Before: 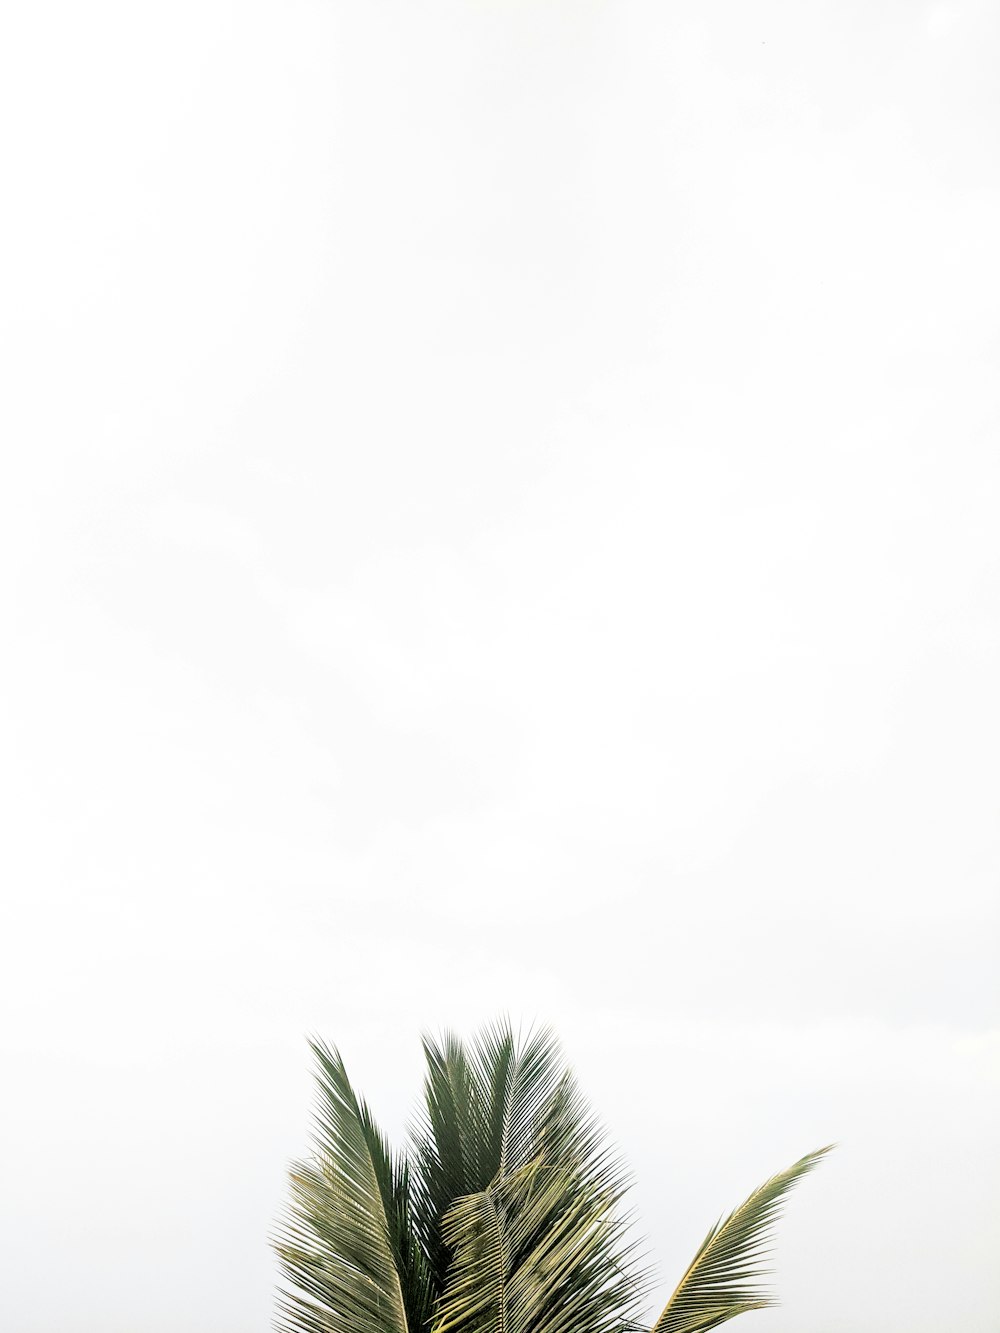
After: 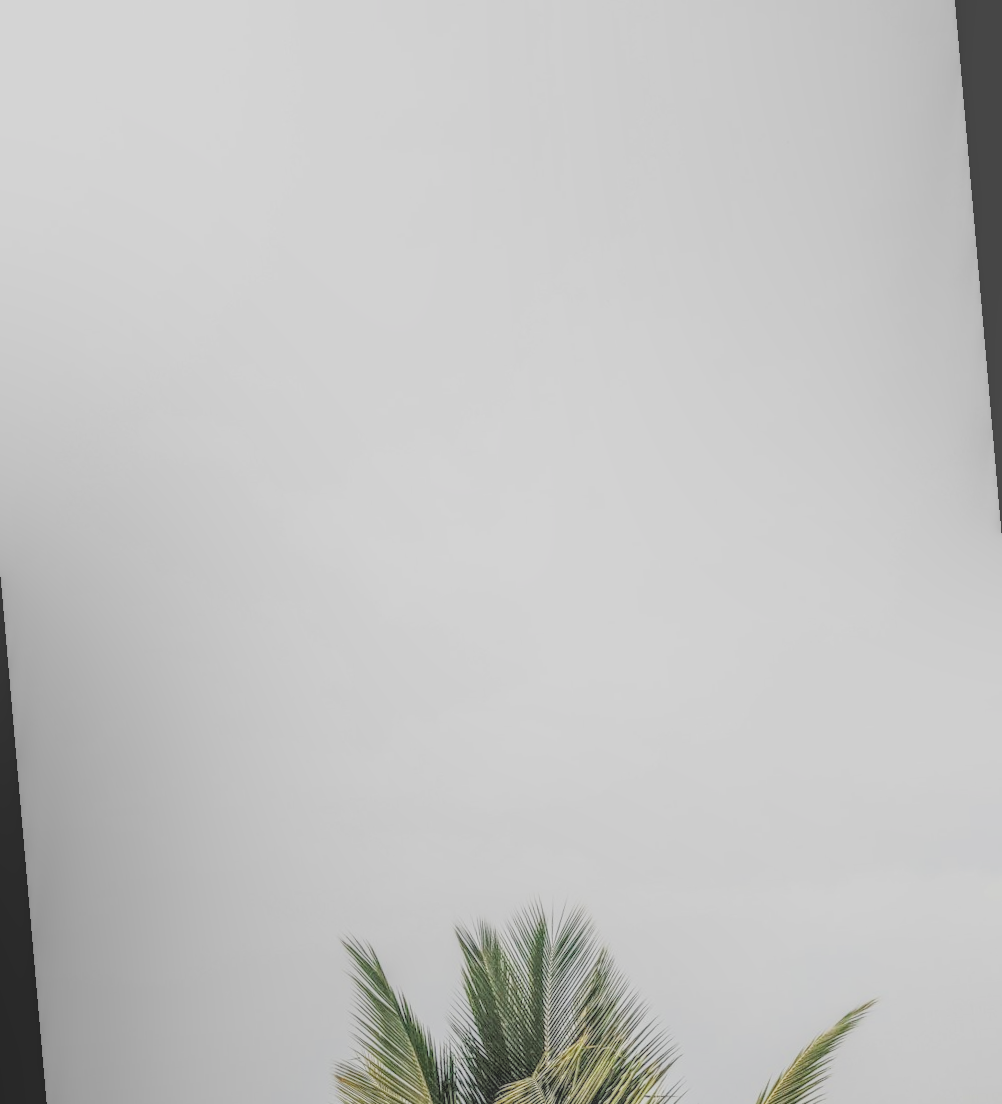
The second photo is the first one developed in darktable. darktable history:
rotate and perspective: rotation -5°, crop left 0.05, crop right 0.952, crop top 0.11, crop bottom 0.89
exposure: black level correction 0.001, compensate highlight preservation false
filmic rgb: black relative exposure -7.65 EV, white relative exposure 4.56 EV, hardness 3.61
local contrast: highlights 20%, shadows 30%, detail 200%, midtone range 0.2
